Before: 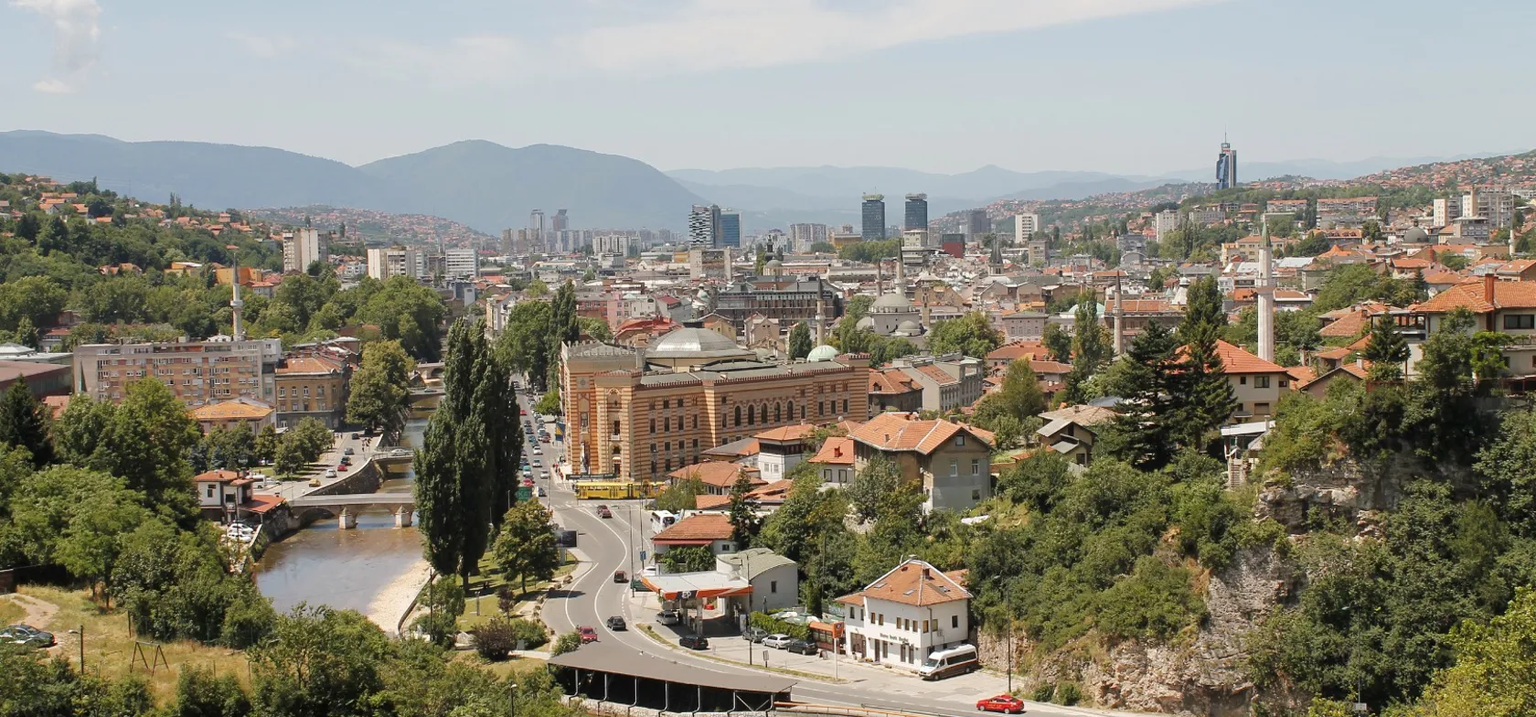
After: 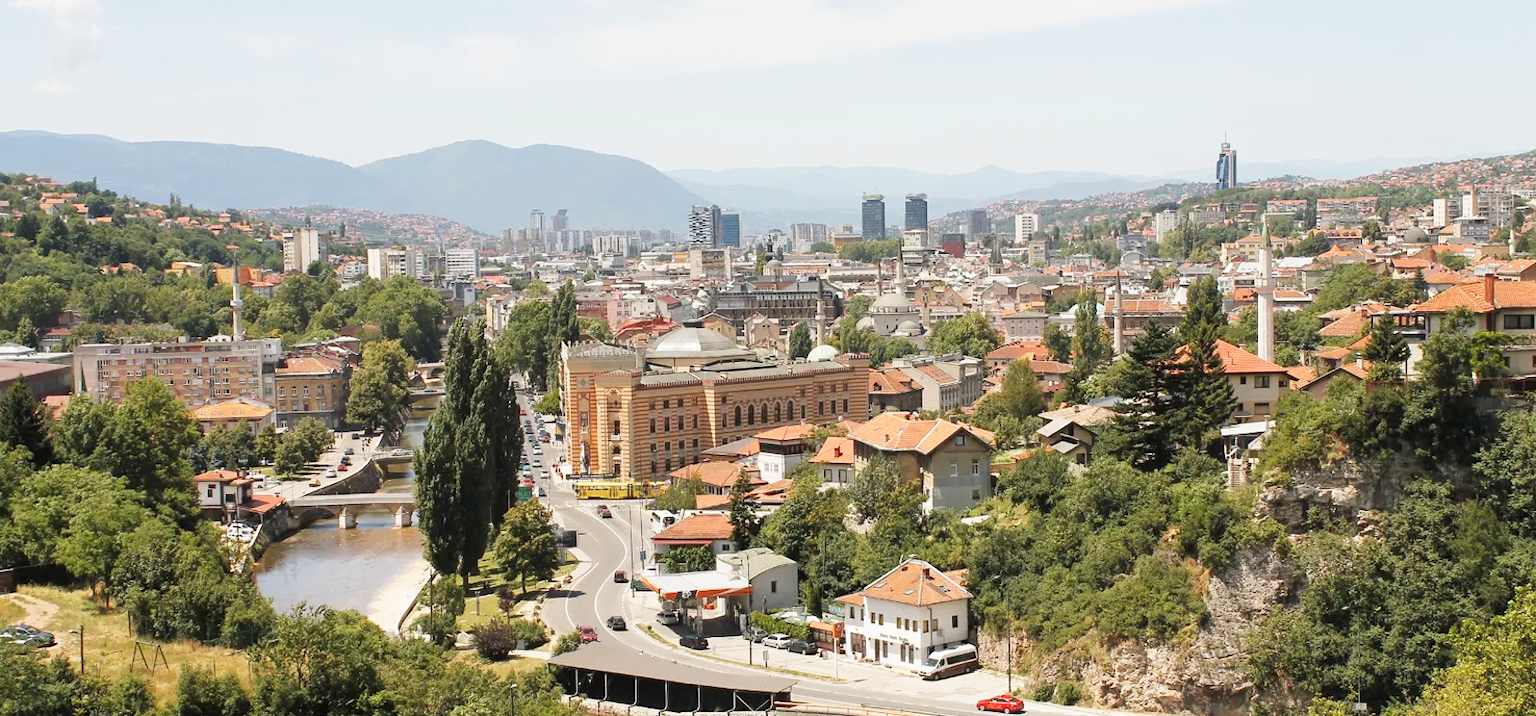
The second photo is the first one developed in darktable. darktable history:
white balance: red 1, blue 1
base curve: curves: ch0 [(0, 0) (0.579, 0.807) (1, 1)], preserve colors none
